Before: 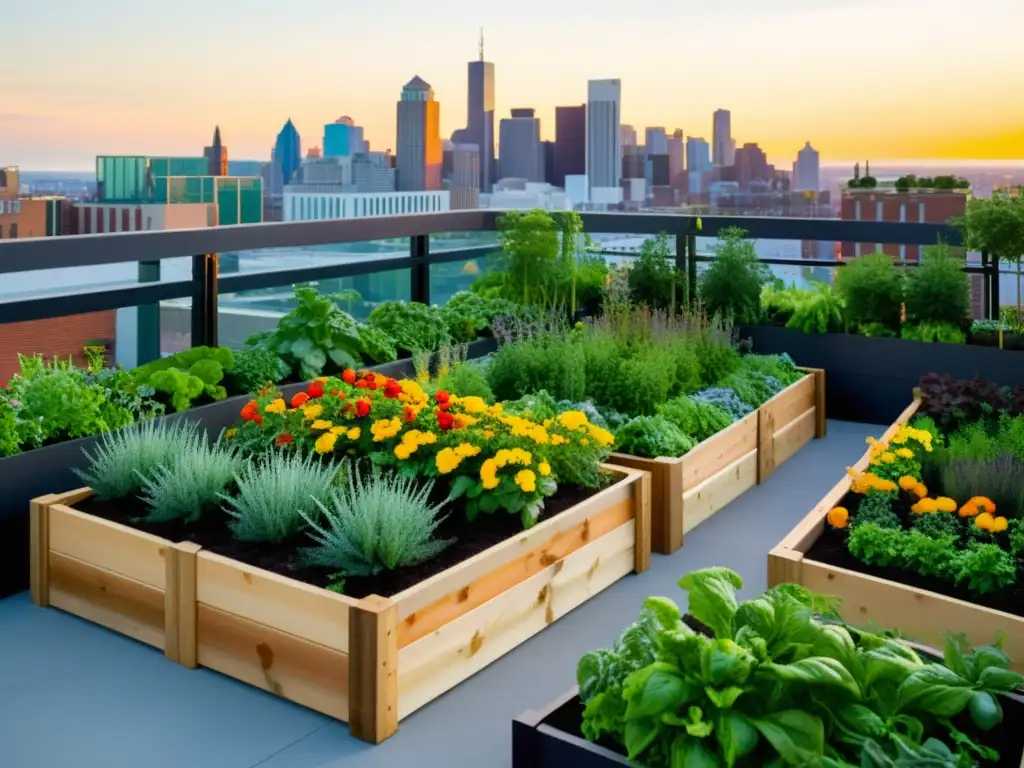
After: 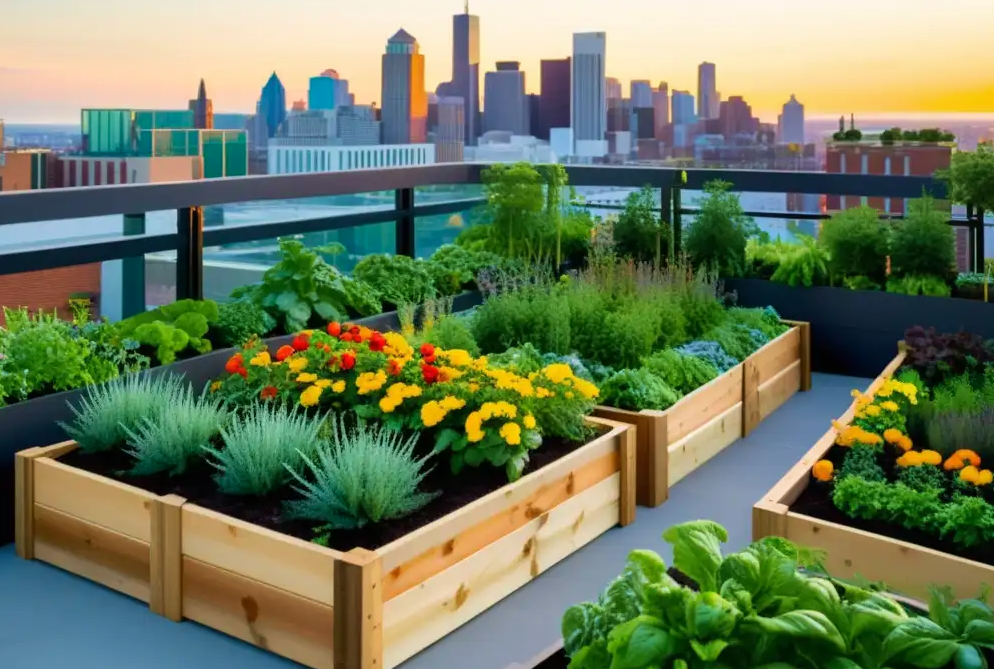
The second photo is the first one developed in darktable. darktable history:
velvia: on, module defaults
crop: left 1.507%, top 6.147%, right 1.379%, bottom 6.637%
